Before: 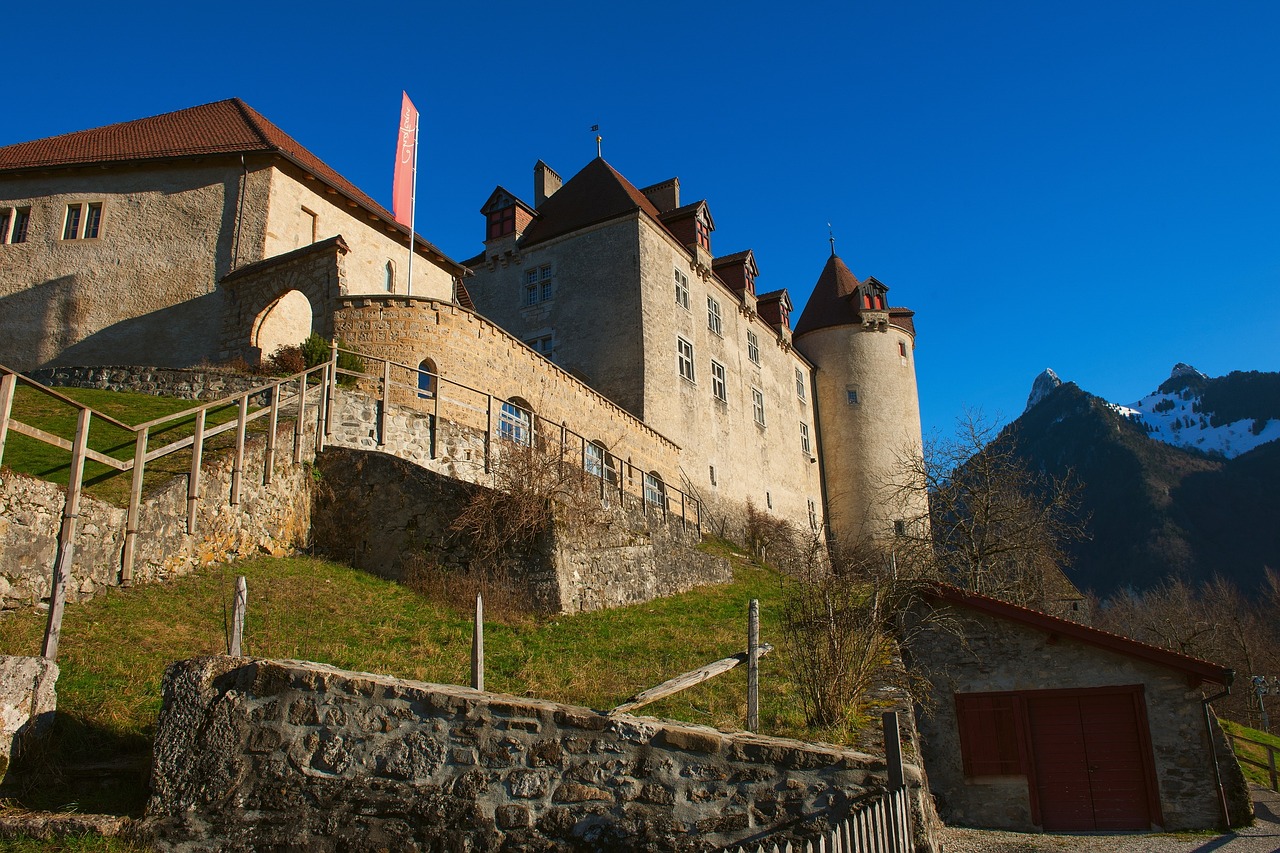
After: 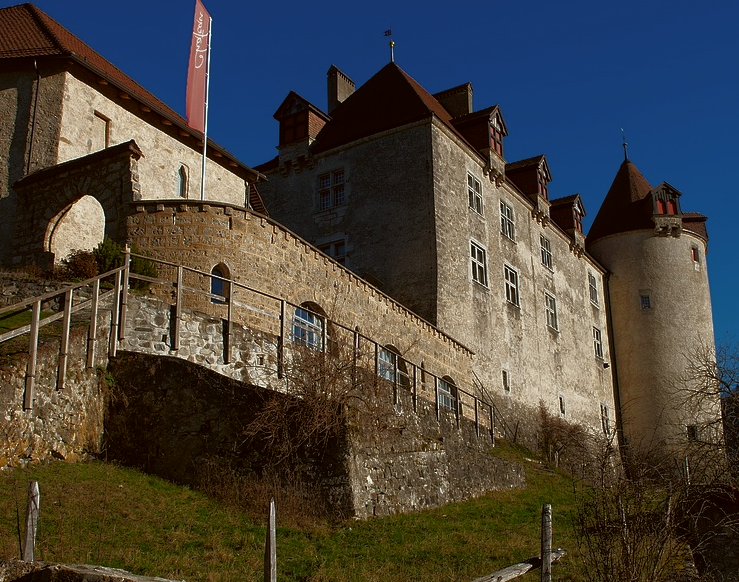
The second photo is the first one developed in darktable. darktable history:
crop: left 16.202%, top 11.208%, right 26.045%, bottom 20.557%
color correction: highlights a* -3.28, highlights b* -6.24, shadows a* 3.1, shadows b* 5.19
rgb curve: curves: ch0 [(0, 0) (0.136, 0.078) (0.262, 0.245) (0.414, 0.42) (1, 1)], compensate middle gray true, preserve colors basic power
base curve: curves: ch0 [(0, 0) (0.564, 0.291) (0.802, 0.731) (1, 1)]
